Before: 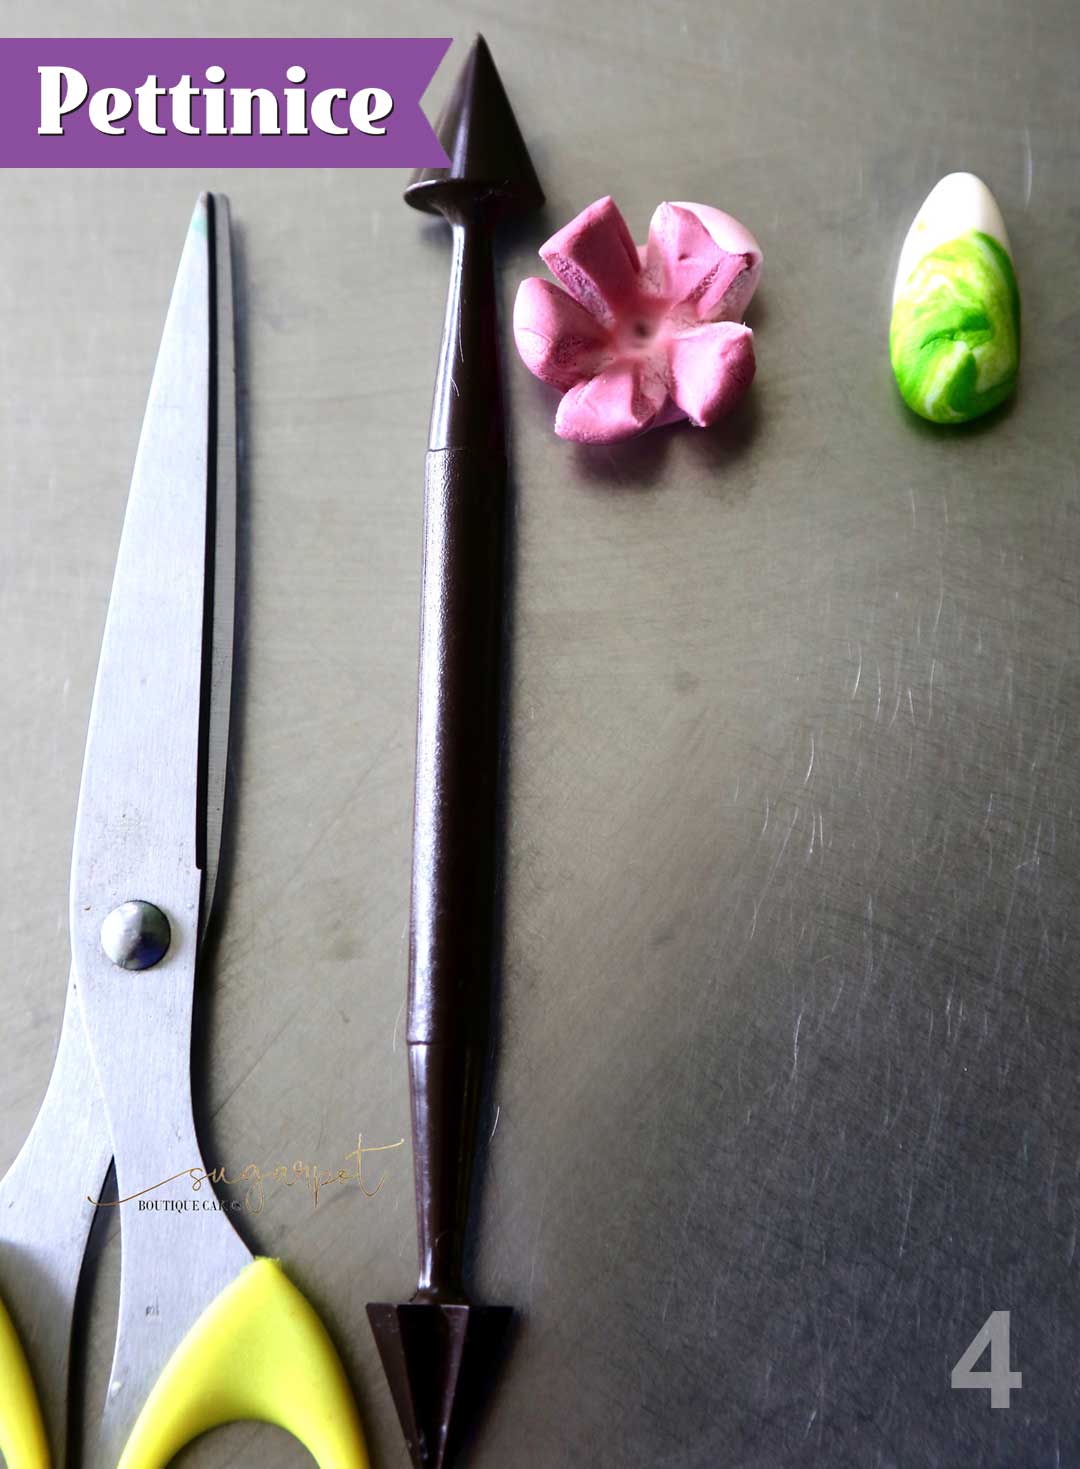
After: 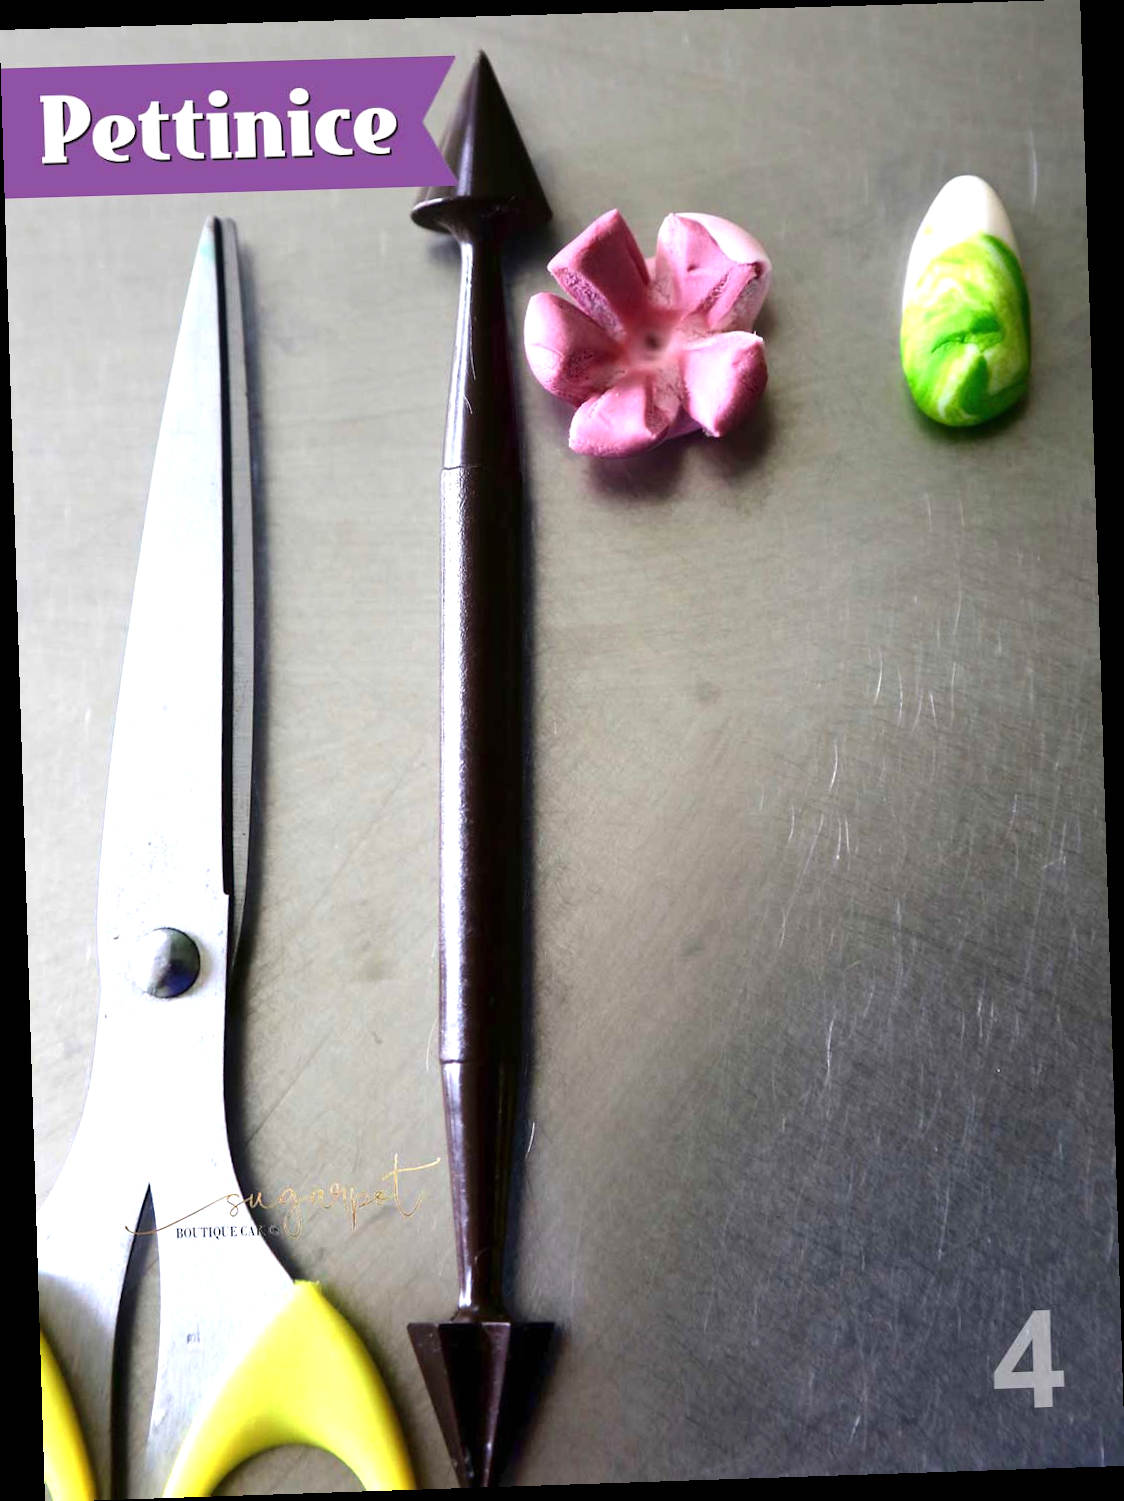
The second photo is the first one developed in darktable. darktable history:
rotate and perspective: rotation -1.77°, lens shift (horizontal) 0.004, automatic cropping off
graduated density: on, module defaults
exposure: black level correction 0, exposure 0.7 EV, compensate exposure bias true, compensate highlight preservation false
